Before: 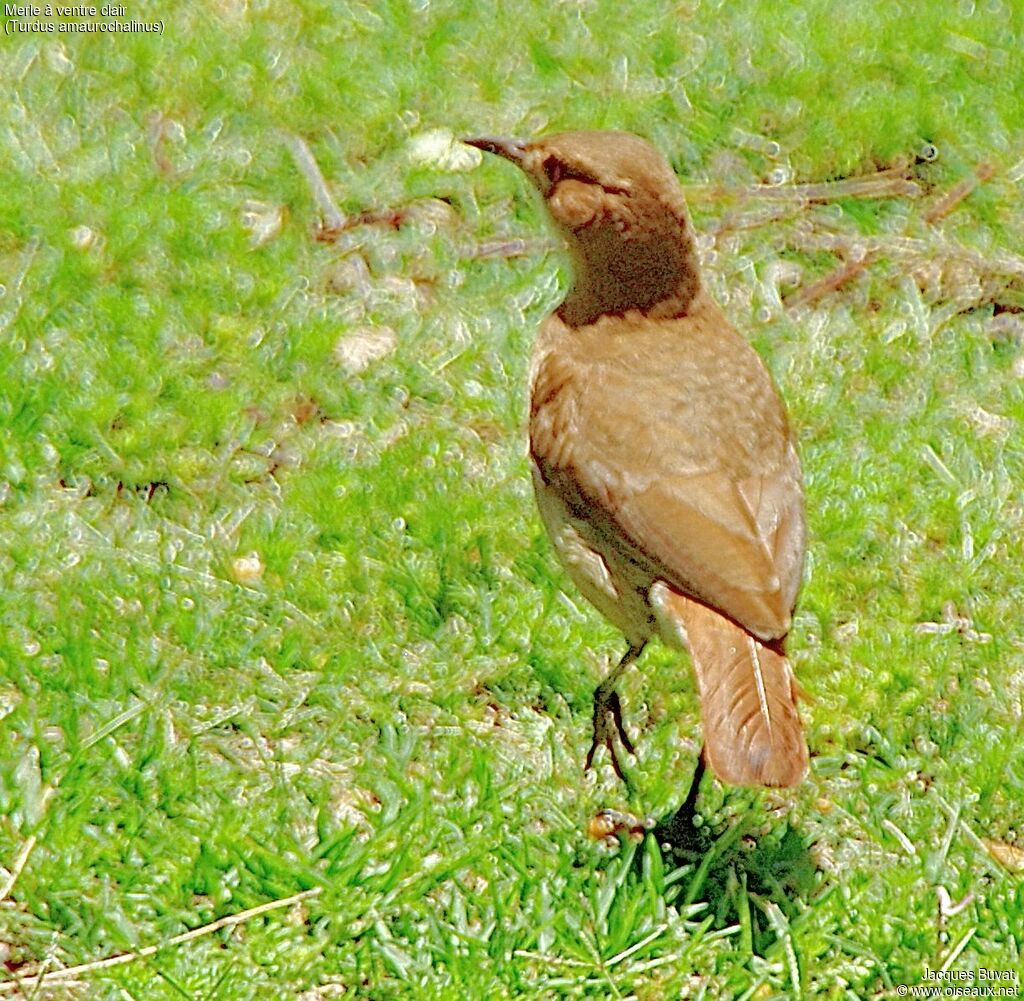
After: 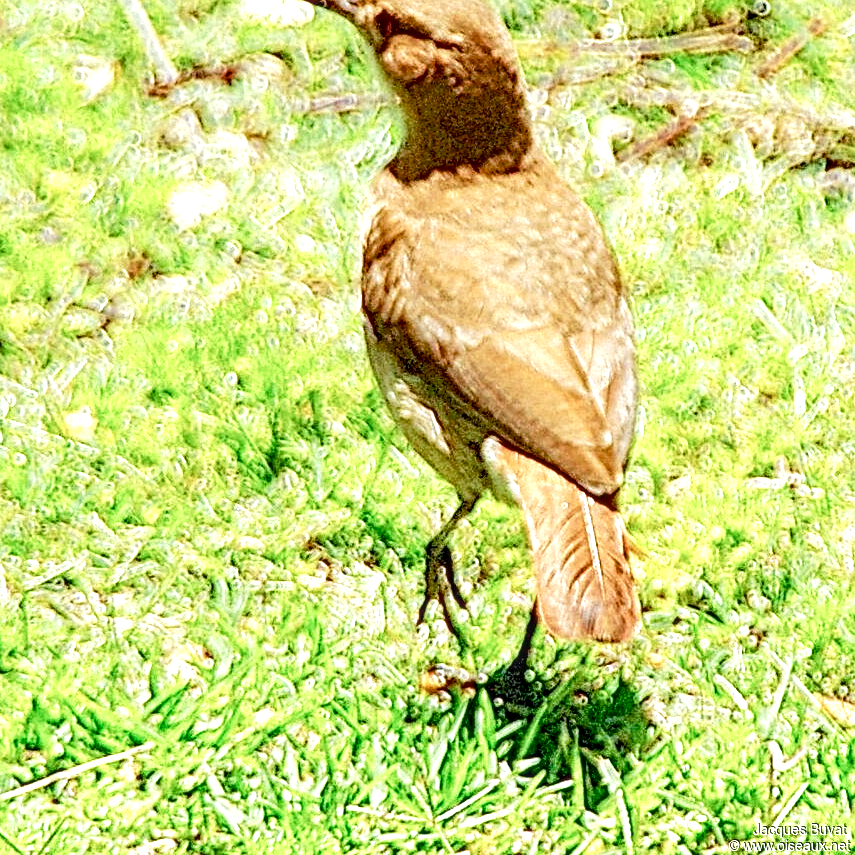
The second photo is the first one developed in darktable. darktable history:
exposure: exposure 0.746 EV, compensate highlight preservation false
crop: left 16.422%, top 14.529%
tone equalizer: edges refinement/feathering 500, mask exposure compensation -1.57 EV, preserve details no
base curve: preserve colors none
color balance rgb: shadows lift › chroma 2.035%, shadows lift › hue 217.3°, perceptual saturation grading › global saturation 13.606%, perceptual saturation grading › highlights -30.621%, perceptual saturation grading › shadows 51.544%, saturation formula JzAzBz (2021)
local contrast: detail 150%
tone curve: curves: ch0 [(0, 0.024) (0.119, 0.146) (0.474, 0.464) (0.718, 0.721) (0.817, 0.839) (1, 0.998)]; ch1 [(0, 0) (0.377, 0.416) (0.439, 0.451) (0.477, 0.477) (0.501, 0.503) (0.538, 0.544) (0.58, 0.602) (0.664, 0.676) (0.783, 0.804) (1, 1)]; ch2 [(0, 0) (0.38, 0.405) (0.463, 0.456) (0.498, 0.497) (0.524, 0.535) (0.578, 0.576) (0.648, 0.665) (1, 1)], preserve colors none
